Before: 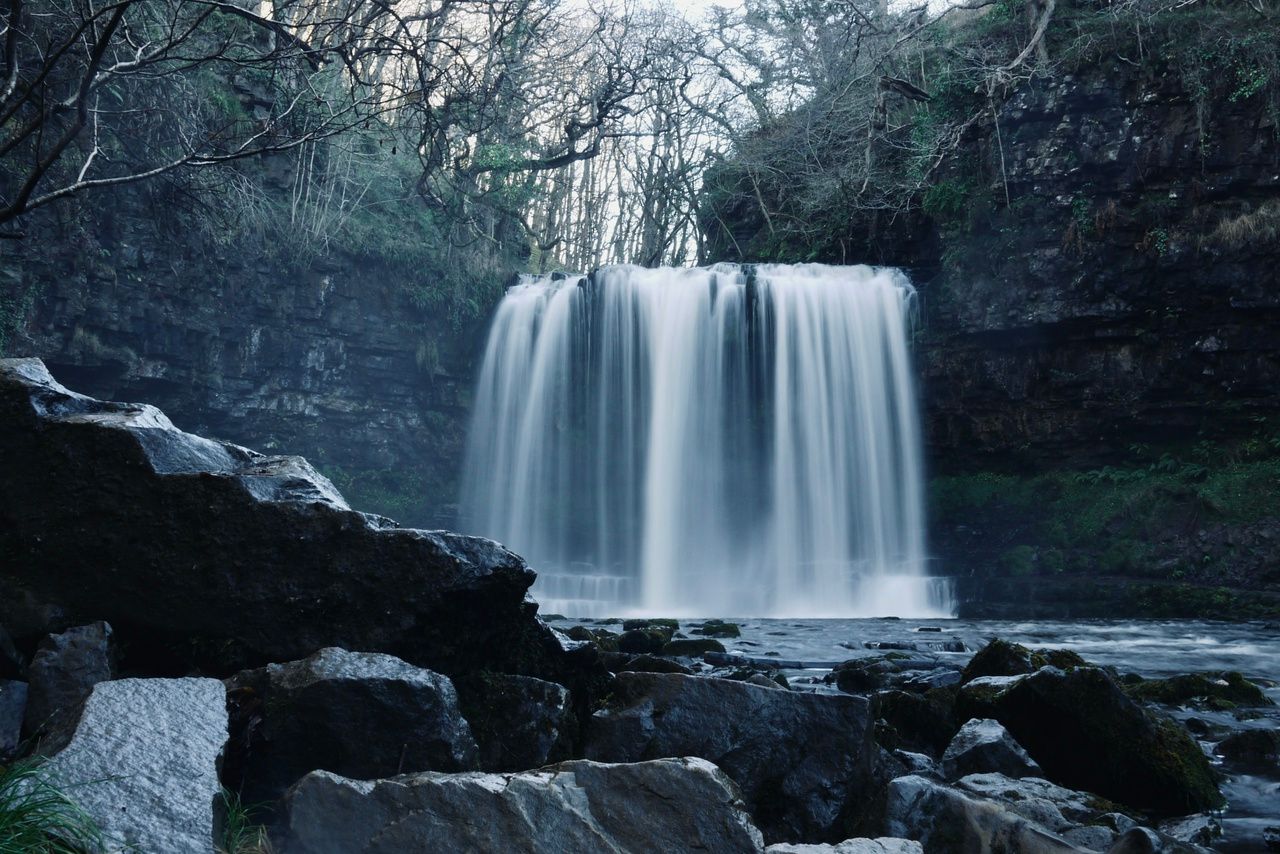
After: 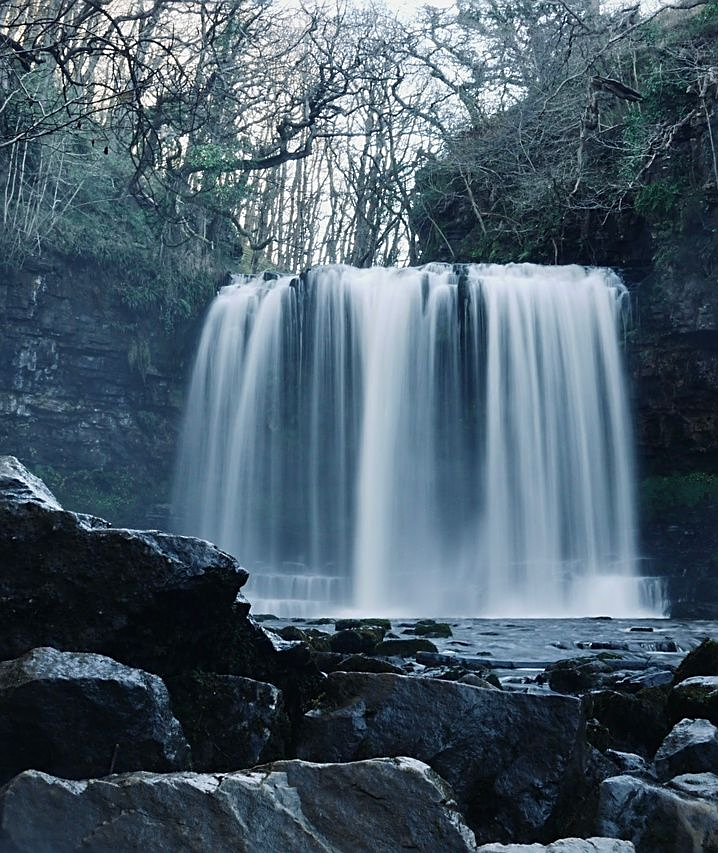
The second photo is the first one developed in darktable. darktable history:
crop and rotate: left 22.506%, right 21.373%
color calibration: illuminant same as pipeline (D50), adaptation XYZ, x 0.346, y 0.358, temperature 5016.6 K
sharpen: on, module defaults
